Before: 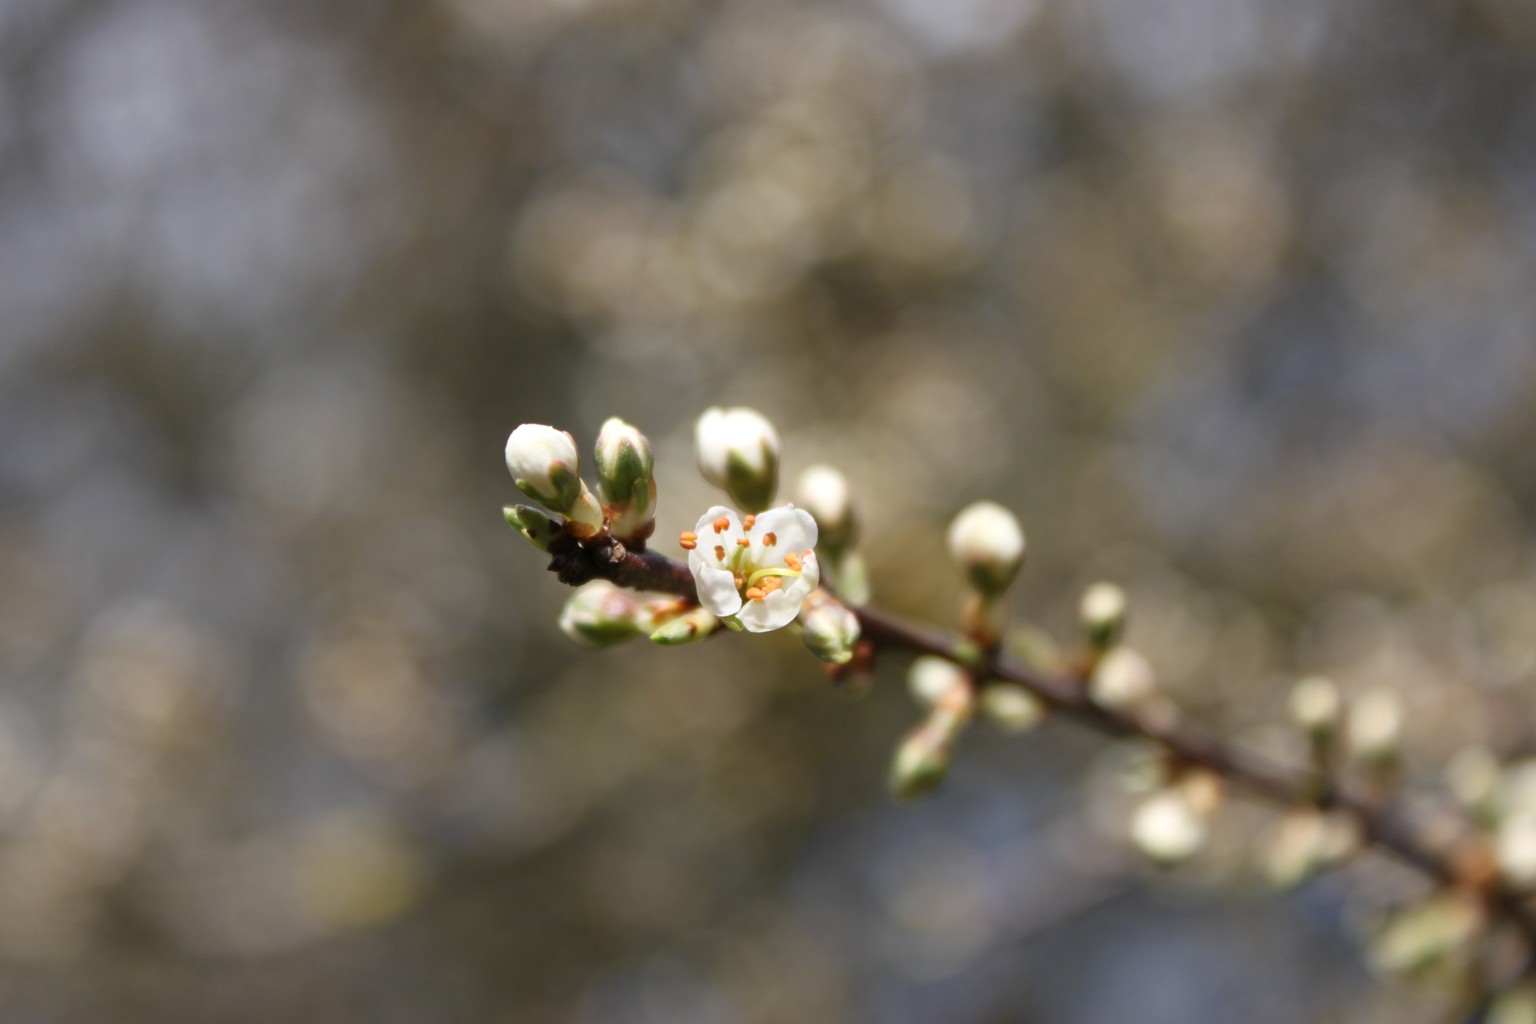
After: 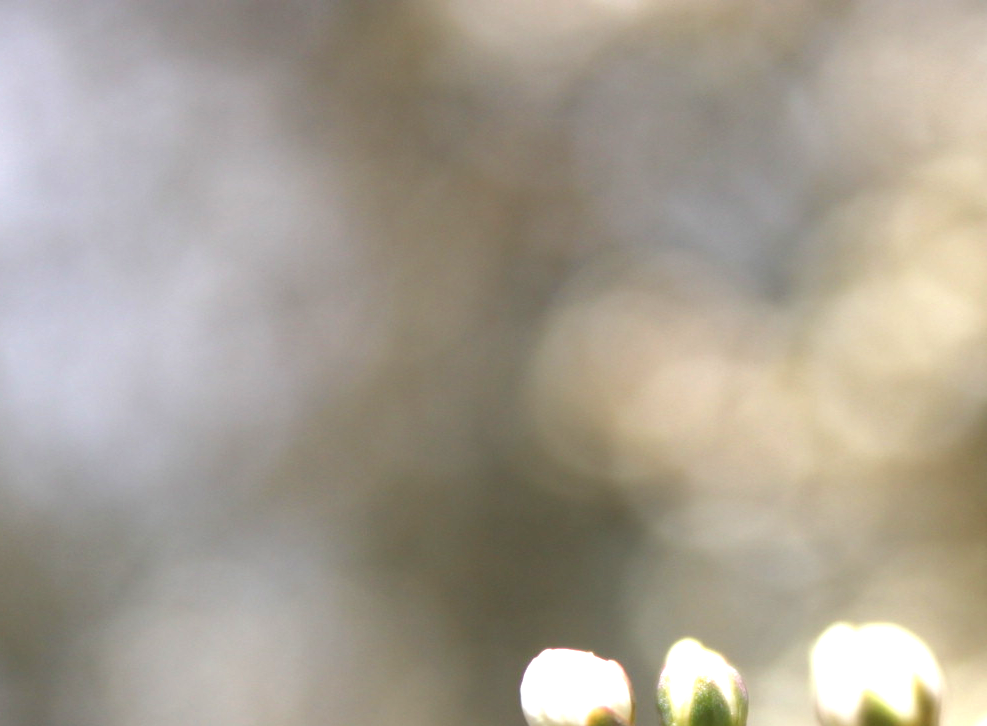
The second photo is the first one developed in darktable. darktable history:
crop and rotate: left 10.817%, top 0.062%, right 47.194%, bottom 53.626%
exposure: black level correction 0, exposure 1.2 EV, compensate highlight preservation false
